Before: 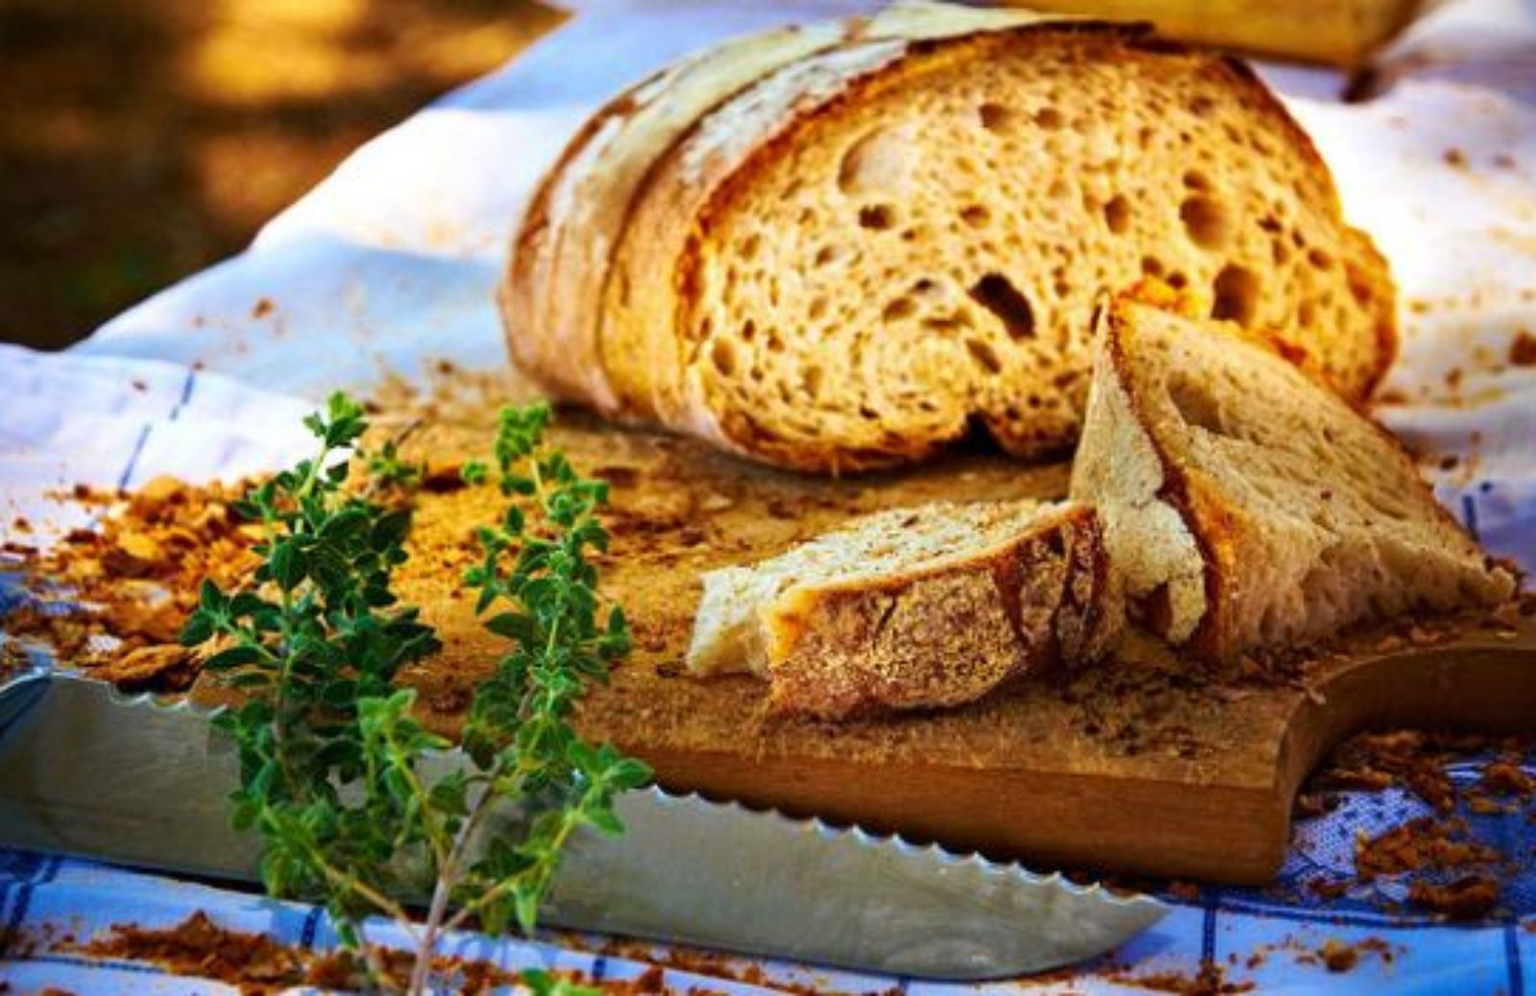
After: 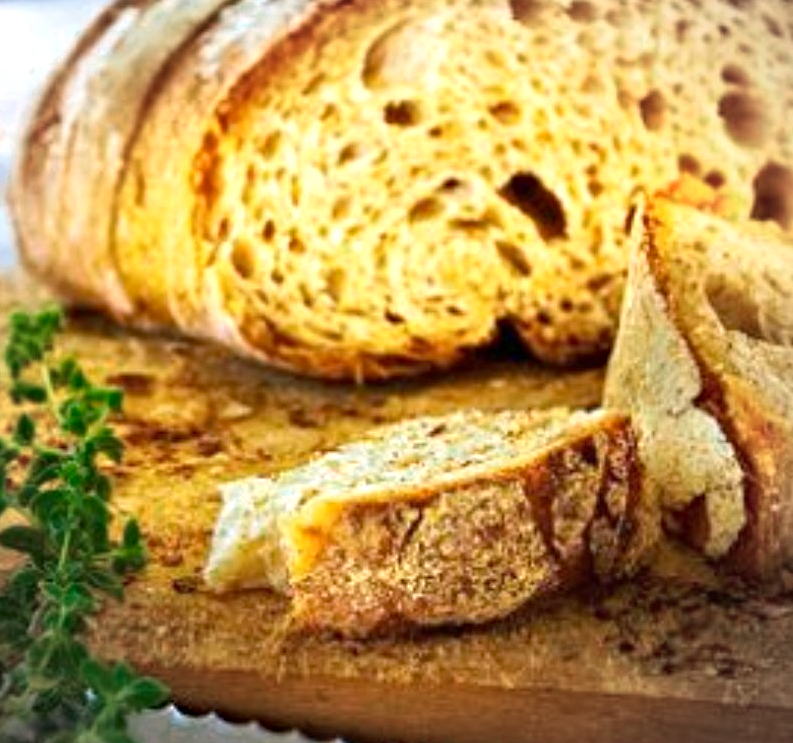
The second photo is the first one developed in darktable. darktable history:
exposure: black level correction 0.001, exposure 0.498 EV, compensate exposure bias true, compensate highlight preservation false
local contrast: mode bilateral grid, contrast 99, coarseness 99, detail 89%, midtone range 0.2
haze removal: adaptive false
crop: left 31.957%, top 10.98%, right 18.466%, bottom 17.413%
vignetting: brightness -0.203, automatic ratio true
color zones: curves: ch0 [(0, 0.558) (0.143, 0.548) (0.286, 0.447) (0.429, 0.259) (0.571, 0.5) (0.714, 0.5) (0.857, 0.593) (1, 0.558)]; ch1 [(0, 0.543) (0.01, 0.544) (0.12, 0.492) (0.248, 0.458) (0.5, 0.534) (0.748, 0.5) (0.99, 0.469) (1, 0.543)]; ch2 [(0, 0.507) (0.143, 0.522) (0.286, 0.505) (0.429, 0.5) (0.571, 0.5) (0.714, 0.5) (0.857, 0.5) (1, 0.507)]
